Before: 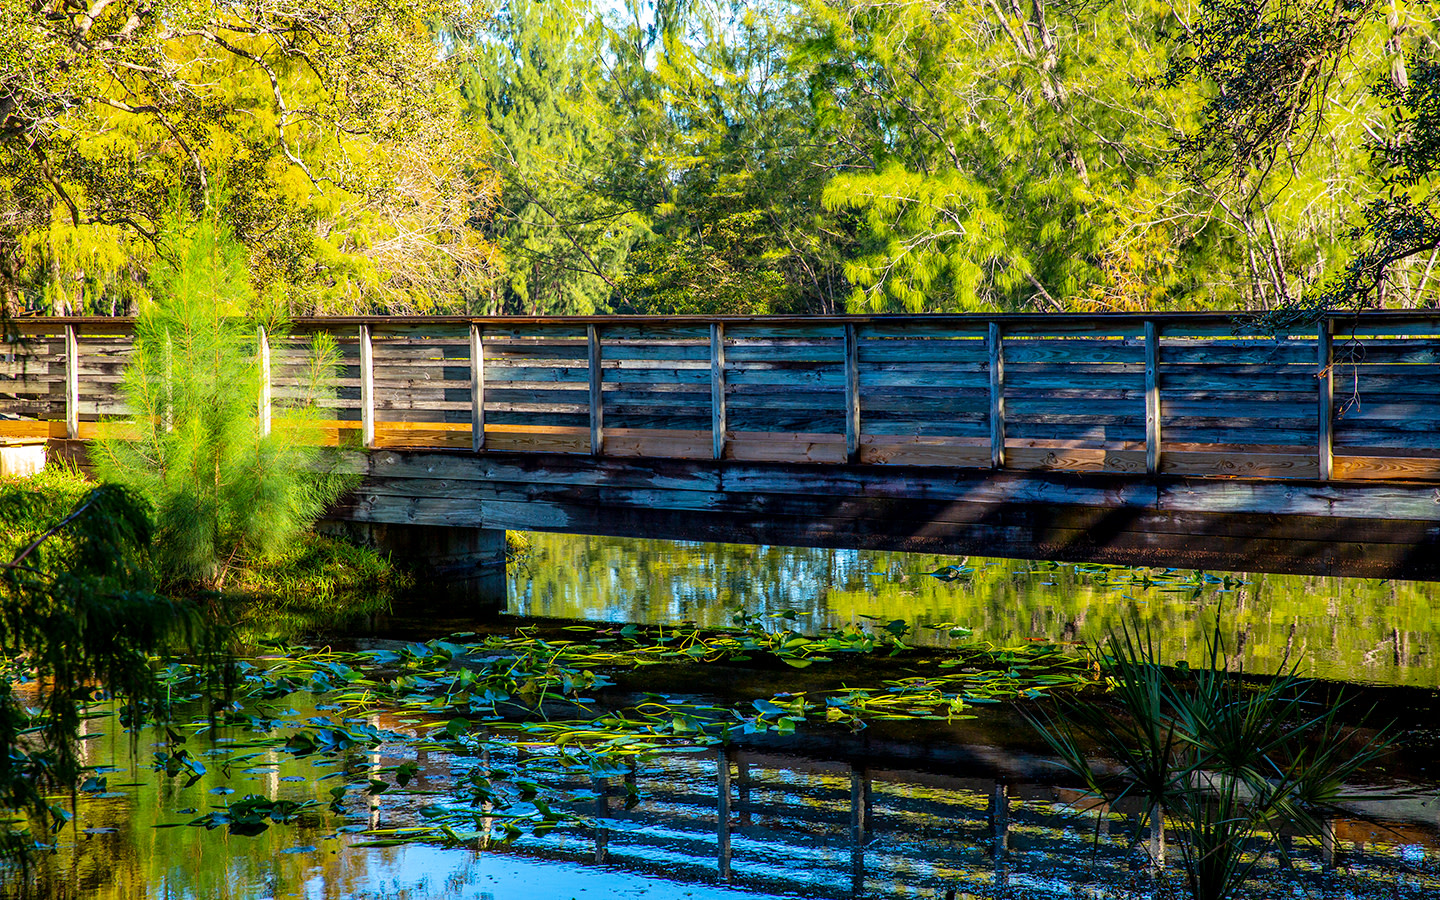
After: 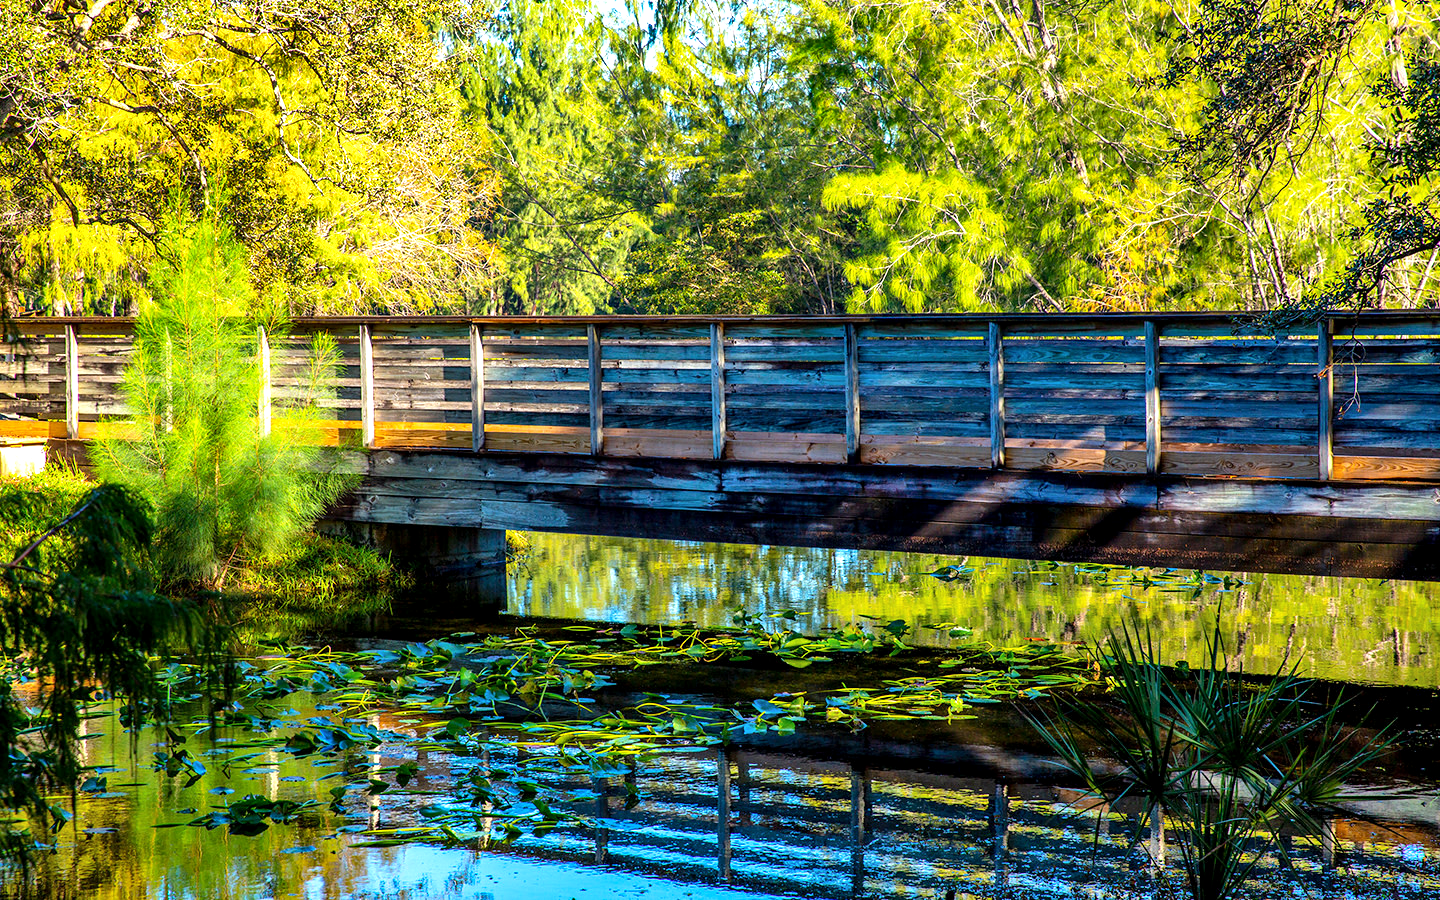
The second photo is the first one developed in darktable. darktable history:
shadows and highlights: soften with gaussian
exposure: black level correction 0.001, exposure 0.5 EV, compensate exposure bias true, compensate highlight preservation false
